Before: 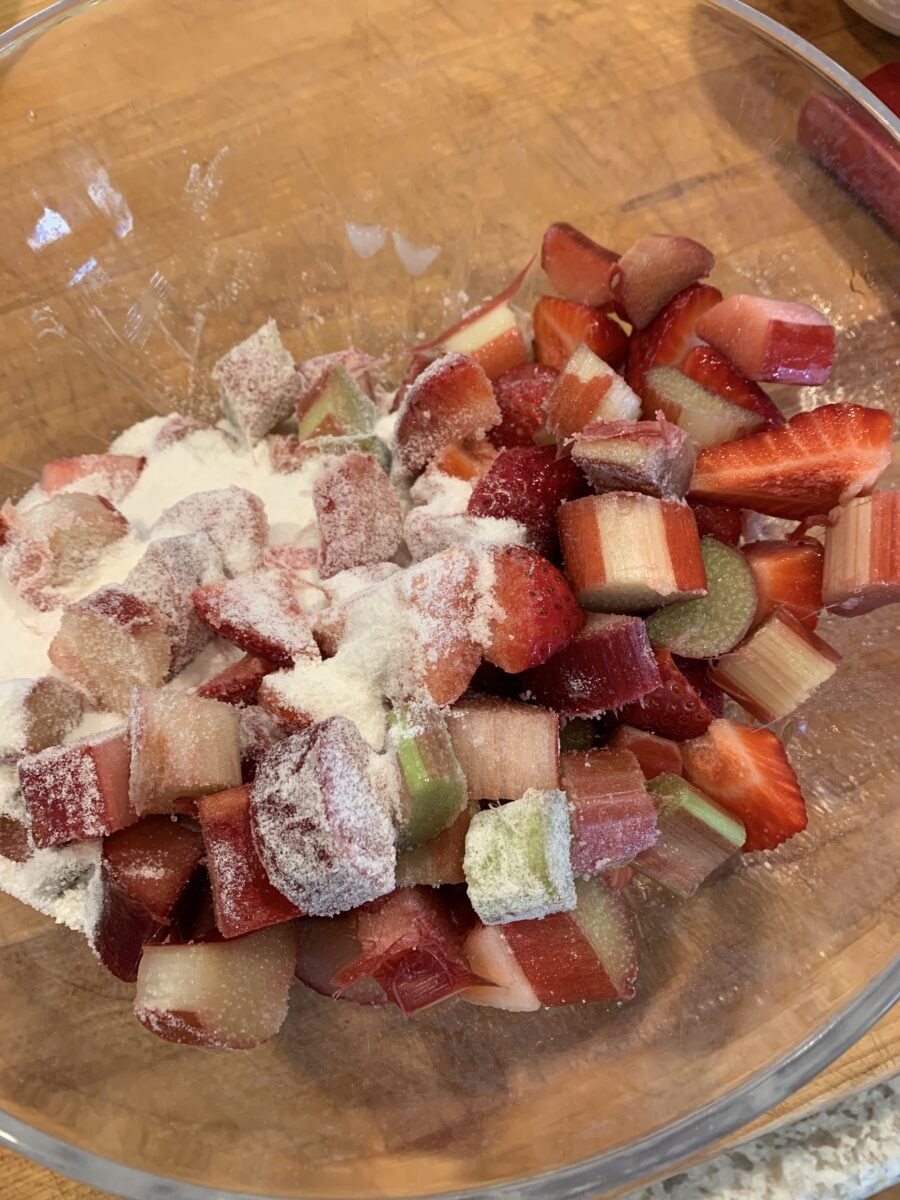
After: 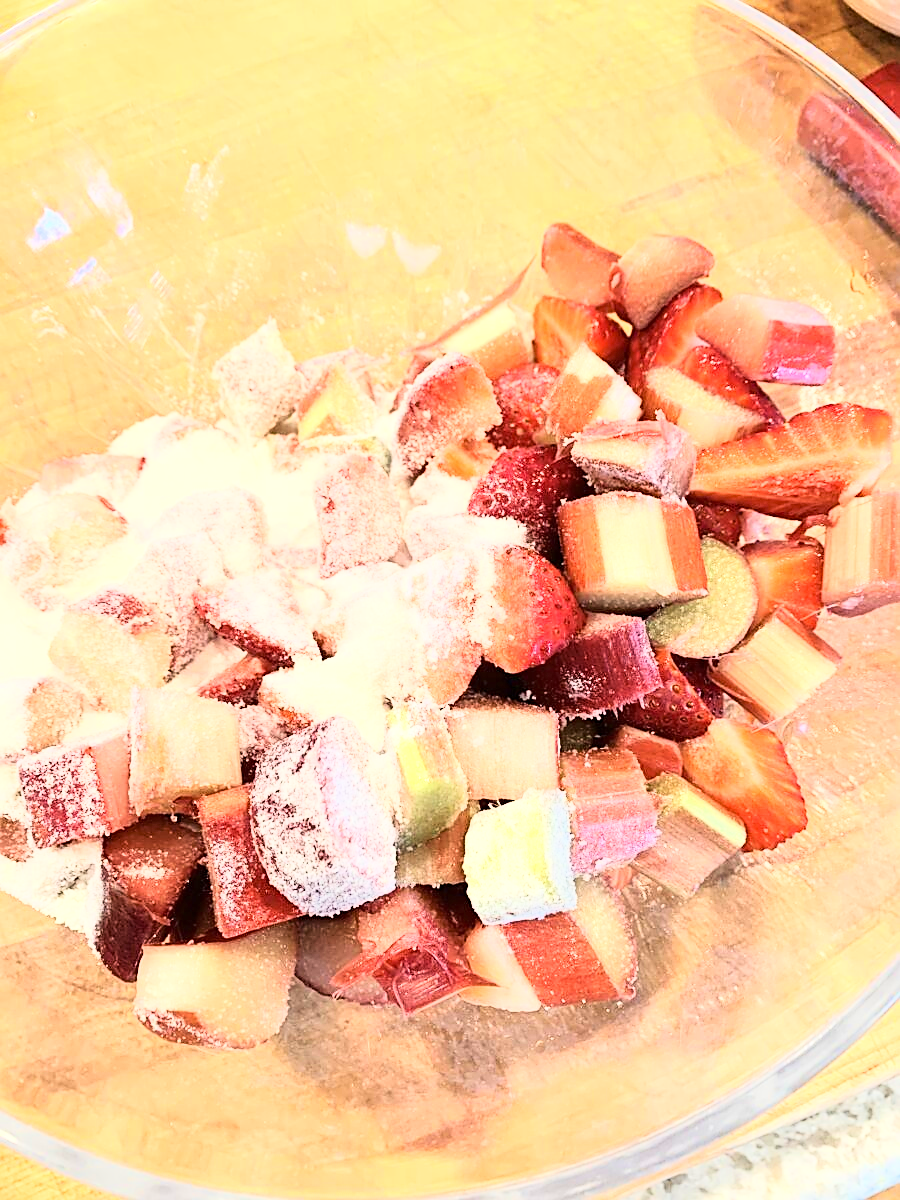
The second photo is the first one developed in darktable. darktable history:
sharpen: on, module defaults
exposure: exposure -0.072 EV
tone curve: curves: ch0 [(0, 0) (0.417, 0.851) (1, 1)]
